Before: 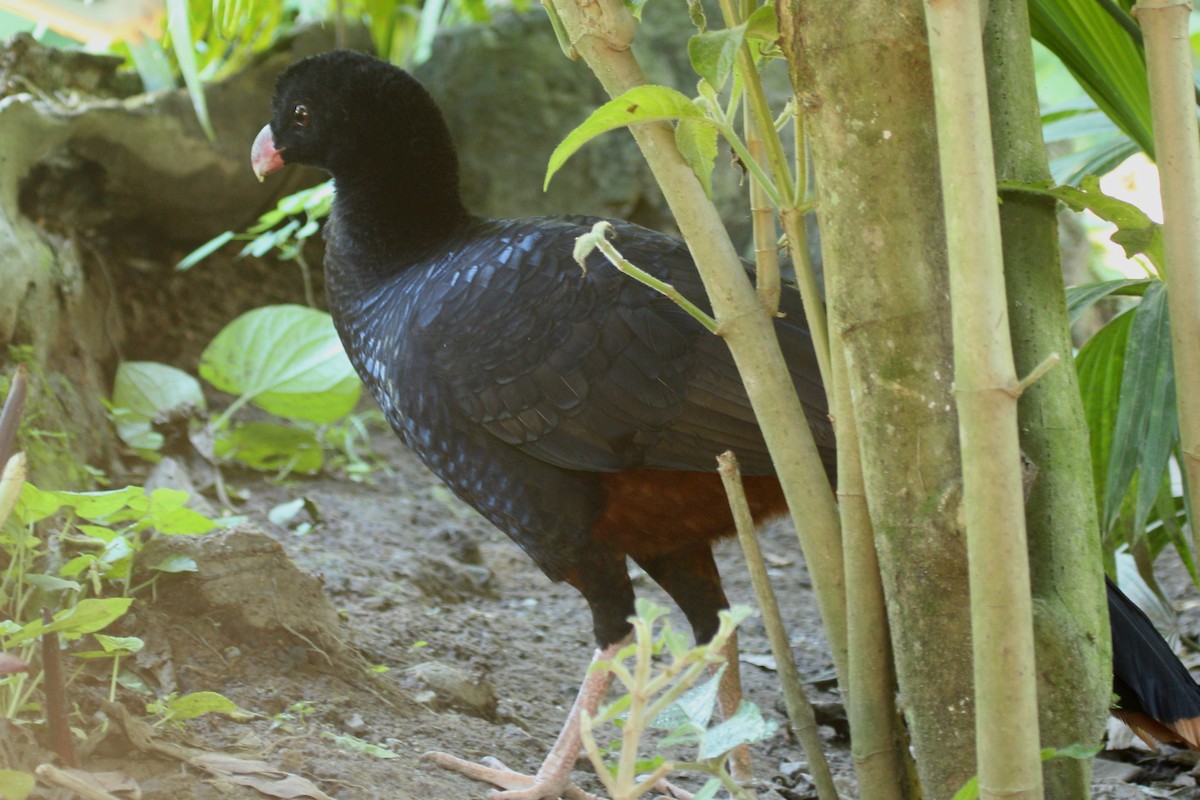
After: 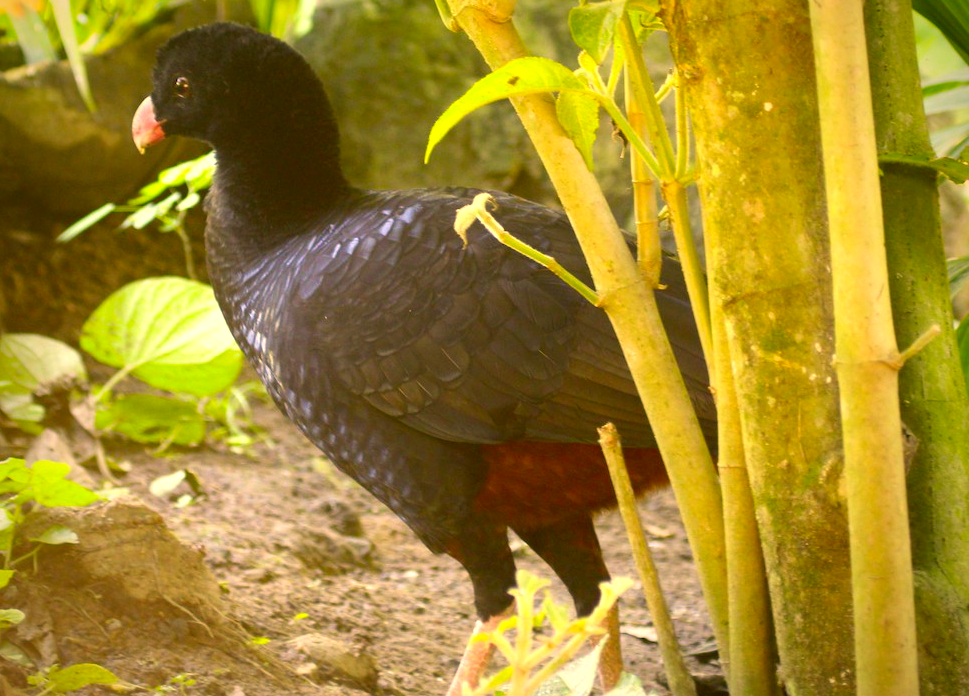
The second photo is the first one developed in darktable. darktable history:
exposure: exposure 0.727 EV, compensate highlight preservation false
contrast brightness saturation: brightness -0.016, saturation 0.342
vignetting: fall-off start 67.07%, saturation -0.031, center (-0.031, -0.035), width/height ratio 1.016
crop: left 9.937%, top 3.533%, right 9.24%, bottom 9.453%
color correction: highlights a* 18.69, highlights b* 35, shadows a* 1.89, shadows b* 6.22, saturation 1.02
